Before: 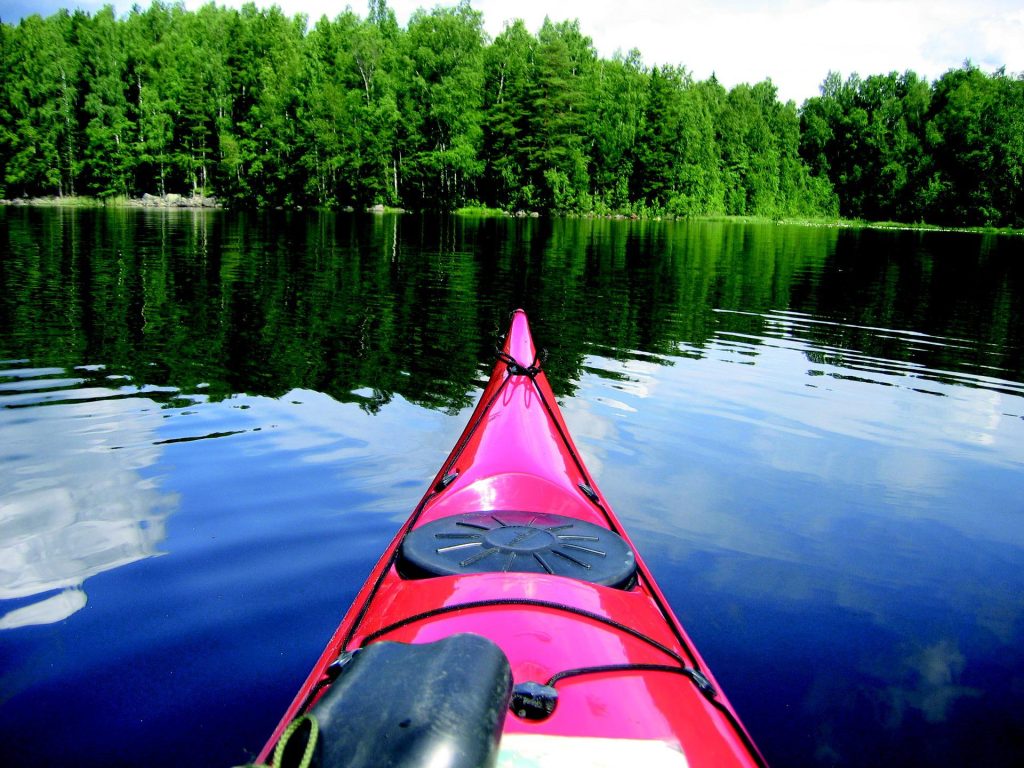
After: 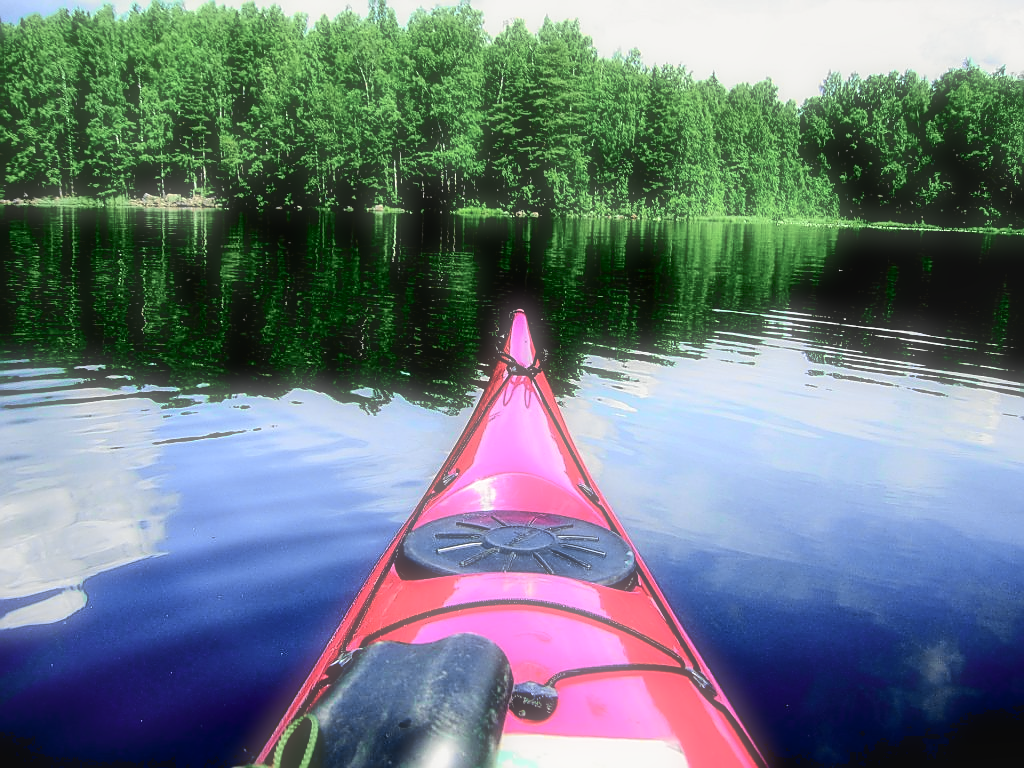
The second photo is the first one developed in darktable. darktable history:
local contrast: detail 130%
sharpen: radius 1.4, amount 1.25, threshold 0.7
soften: size 60.24%, saturation 65.46%, brightness 0.506 EV, mix 25.7%
tone curve: curves: ch0 [(0.014, 0) (0.13, 0.09) (0.227, 0.211) (0.346, 0.388) (0.499, 0.598) (0.662, 0.76) (0.795, 0.846) (1, 0.969)]; ch1 [(0, 0) (0.366, 0.367) (0.447, 0.417) (0.473, 0.484) (0.504, 0.502) (0.525, 0.518) (0.564, 0.548) (0.639, 0.643) (1, 1)]; ch2 [(0, 0) (0.333, 0.346) (0.375, 0.375) (0.424, 0.43) (0.476, 0.498) (0.496, 0.505) (0.517, 0.515) (0.542, 0.564) (0.583, 0.6) (0.64, 0.622) (0.723, 0.676) (1, 1)], color space Lab, independent channels, preserve colors none
